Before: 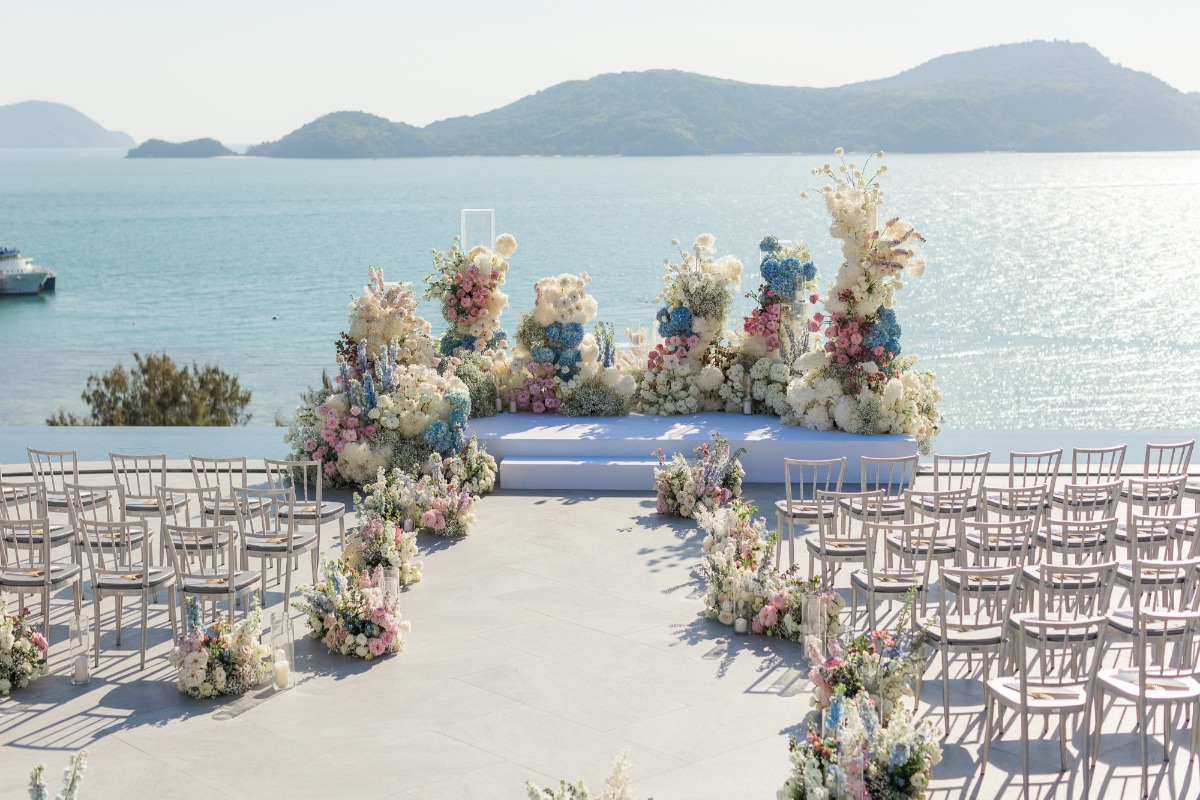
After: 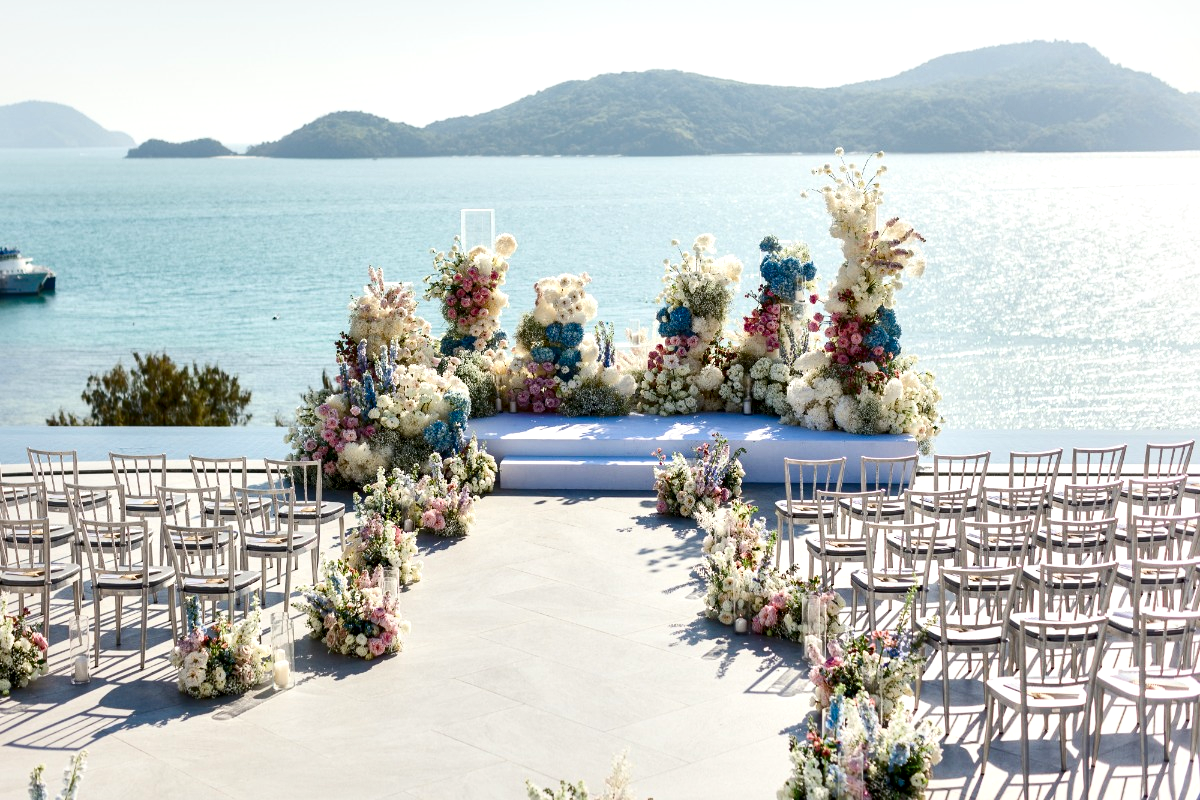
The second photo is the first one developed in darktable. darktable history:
contrast brightness saturation: contrast 0.224
local contrast: mode bilateral grid, contrast 71, coarseness 75, detail 180%, midtone range 0.2
color balance rgb: global offset › luminance -0.513%, perceptual saturation grading › global saturation 27.578%, perceptual saturation grading › highlights -25.816%, perceptual saturation grading › shadows 25.949%, global vibrance 14.735%
